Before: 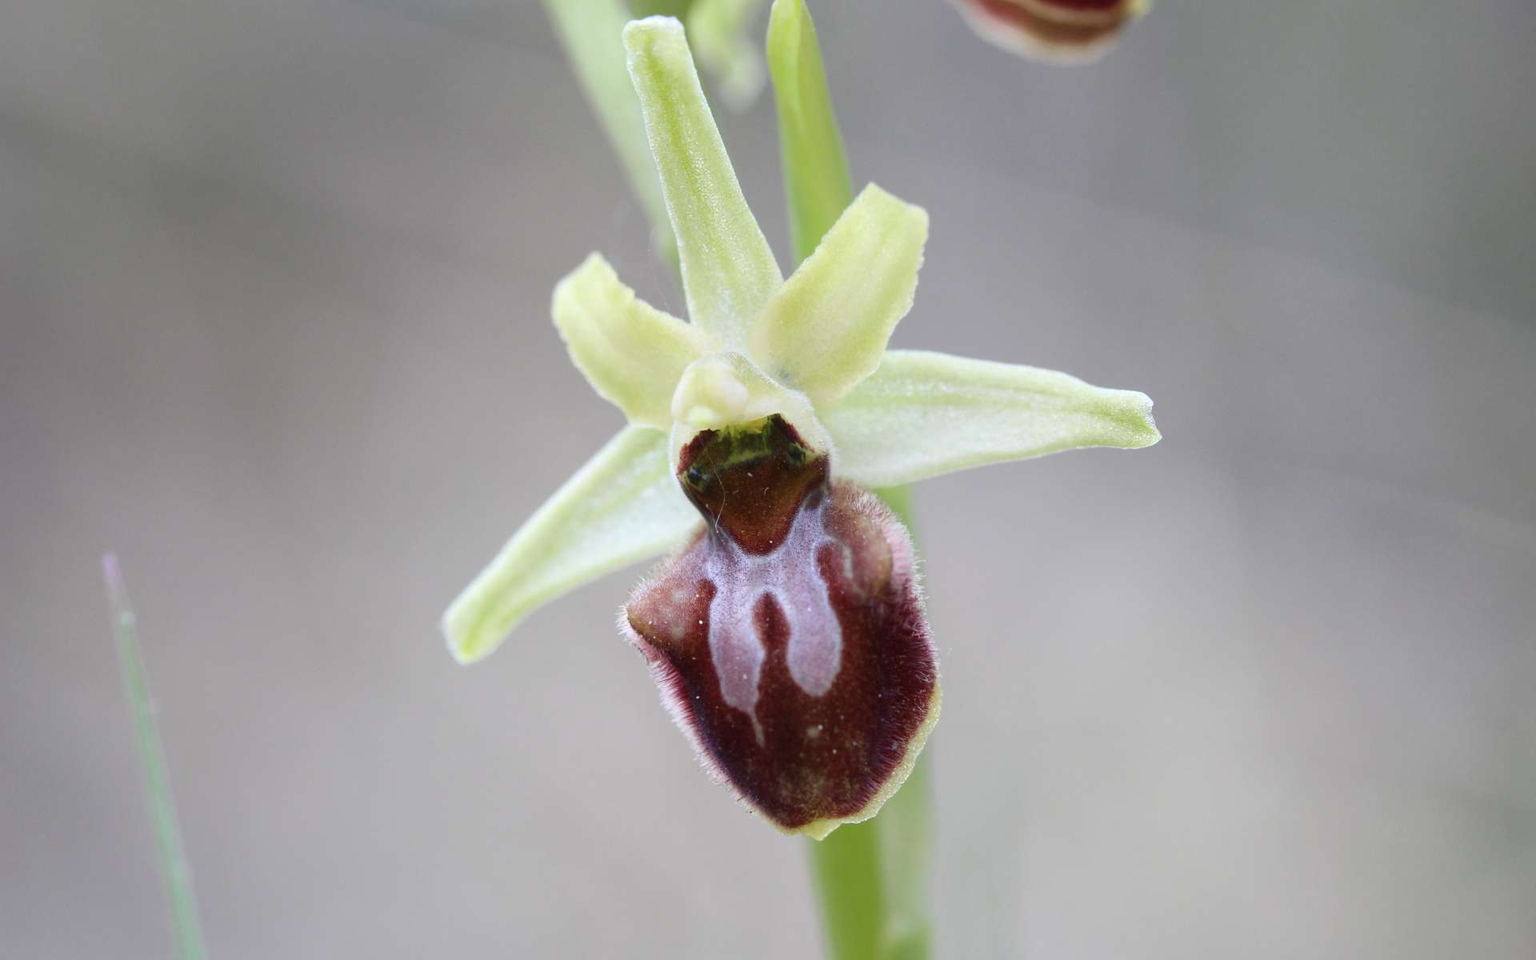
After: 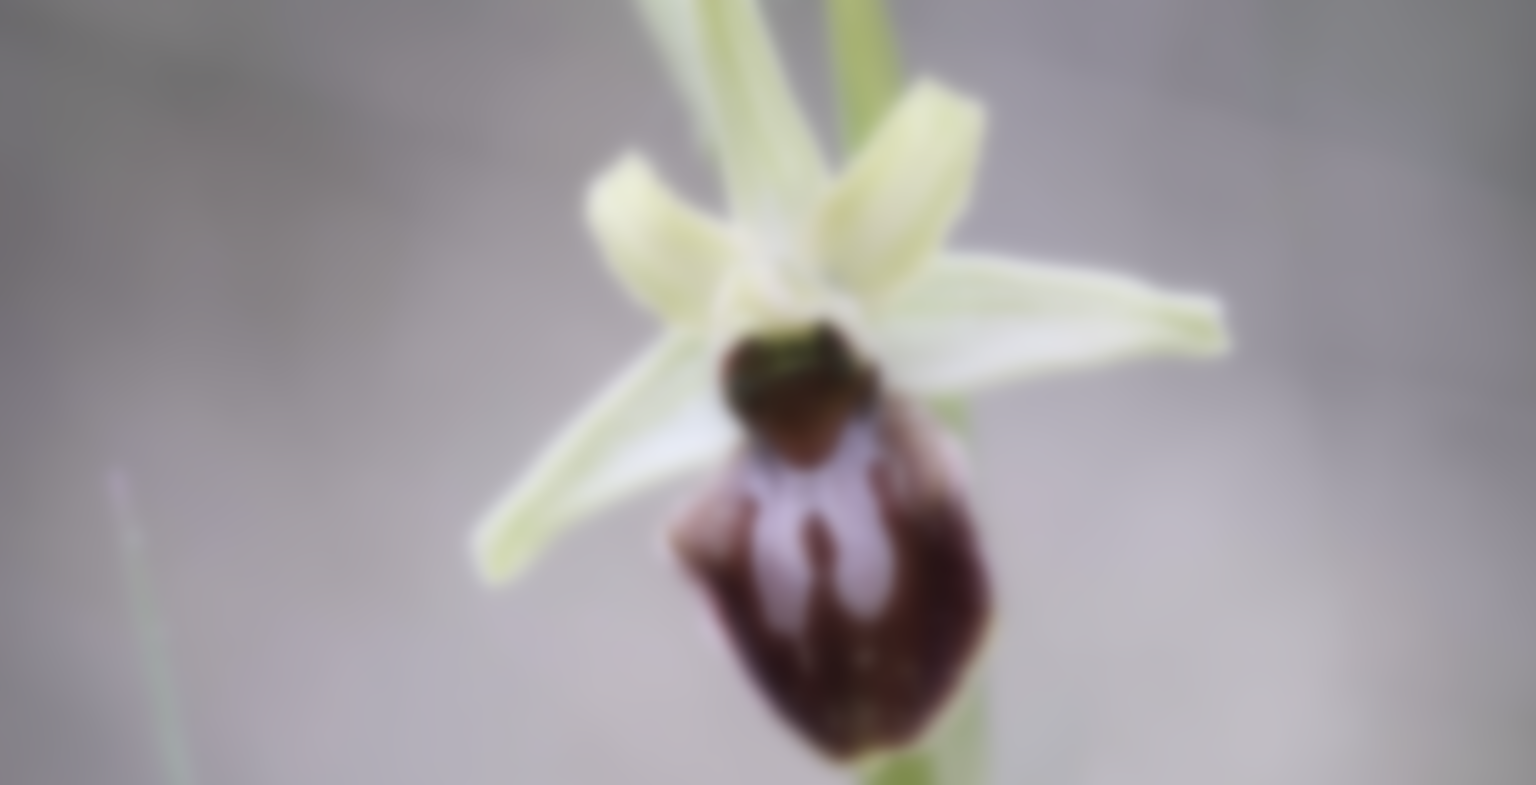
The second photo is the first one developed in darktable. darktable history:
color correction: highlights a* 5.59, highlights b* 5.24, saturation 0.68
tone equalizer: -8 EV 0.06 EV, smoothing diameter 25%, edges refinement/feathering 10, preserve details guided filter
sharpen: on, module defaults
crop and rotate: angle 0.03°, top 11.643%, right 5.651%, bottom 11.189%
white balance: red 0.954, blue 1.079
vignetting: fall-off radius 81.94%
lowpass: on, module defaults
